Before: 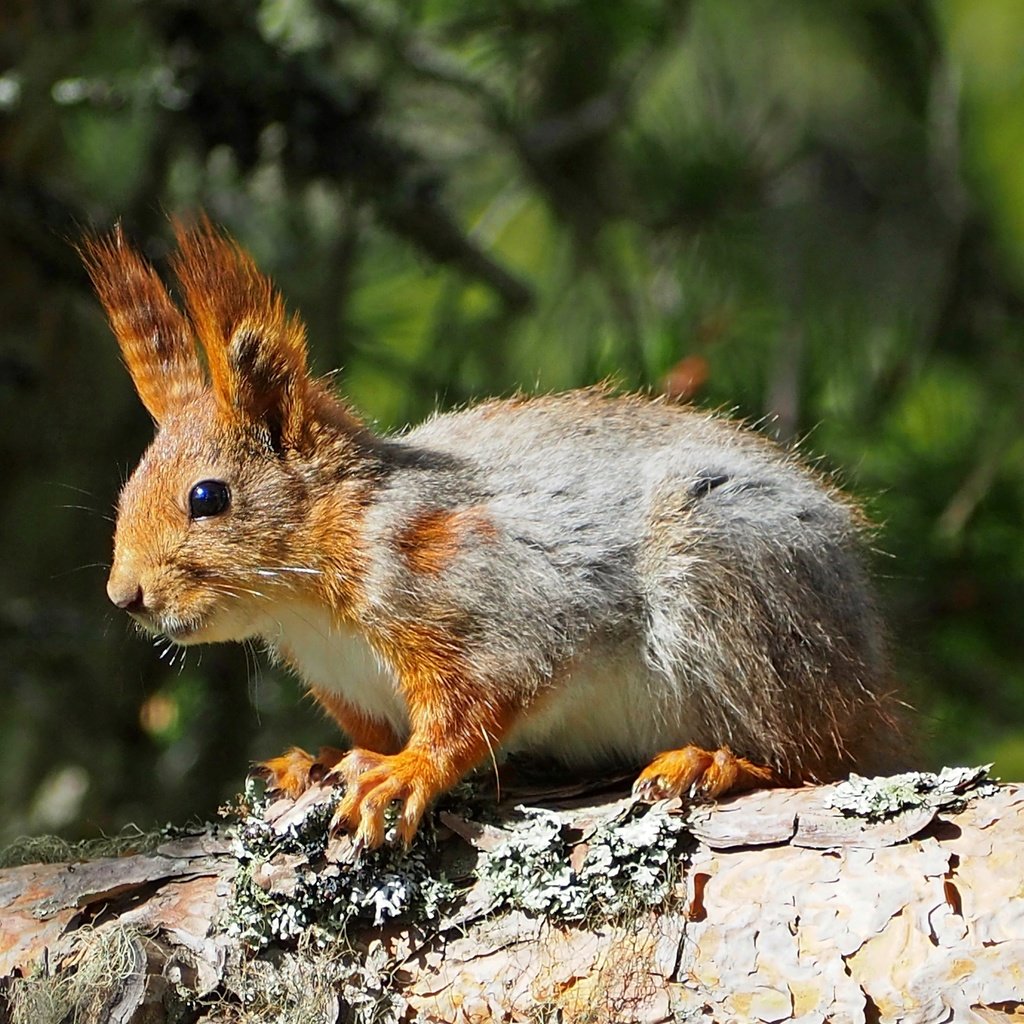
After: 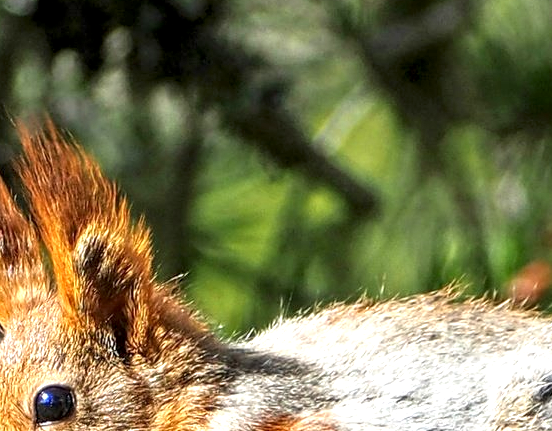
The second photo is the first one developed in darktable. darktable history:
exposure: exposure 0.734 EV, compensate exposure bias true, compensate highlight preservation false
local contrast: detail 142%
crop: left 15.19%, top 9.289%, right 30.819%, bottom 48.573%
